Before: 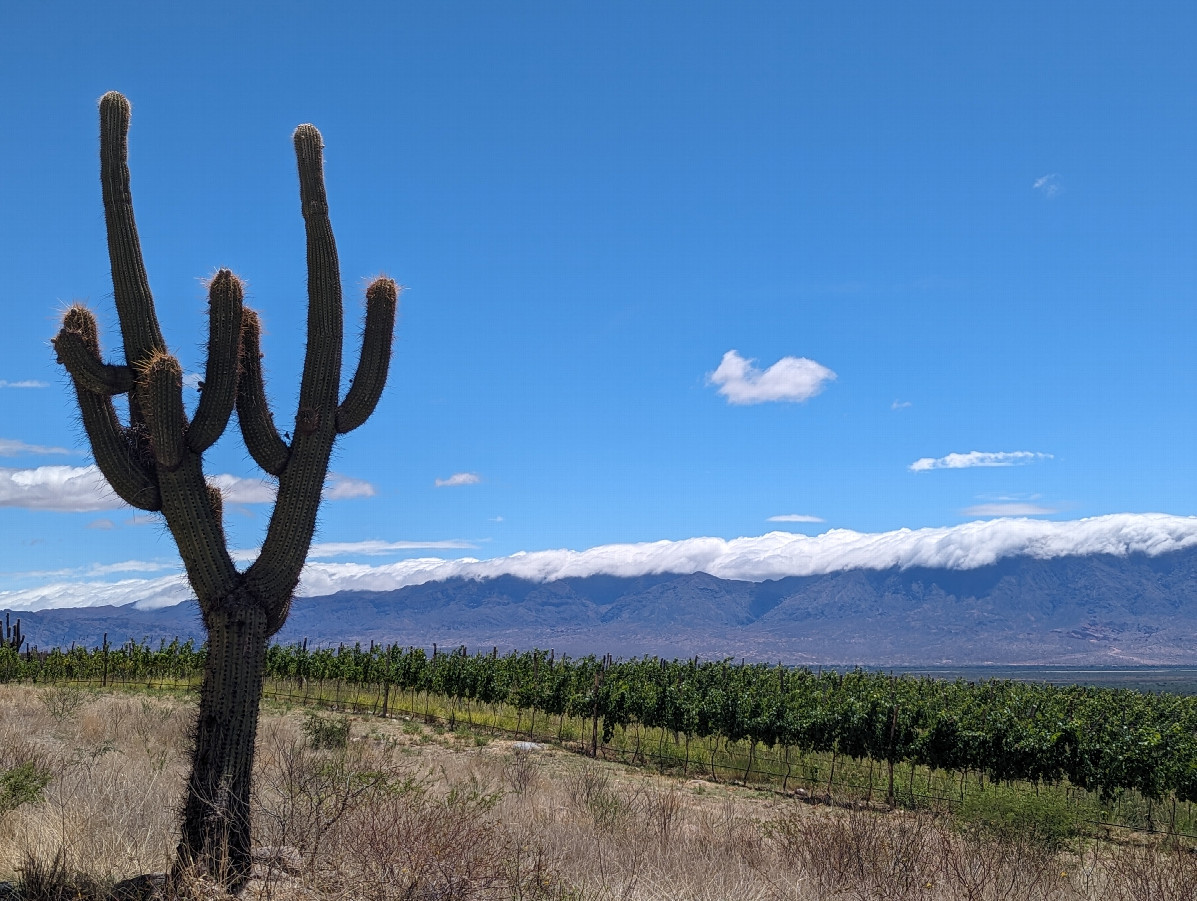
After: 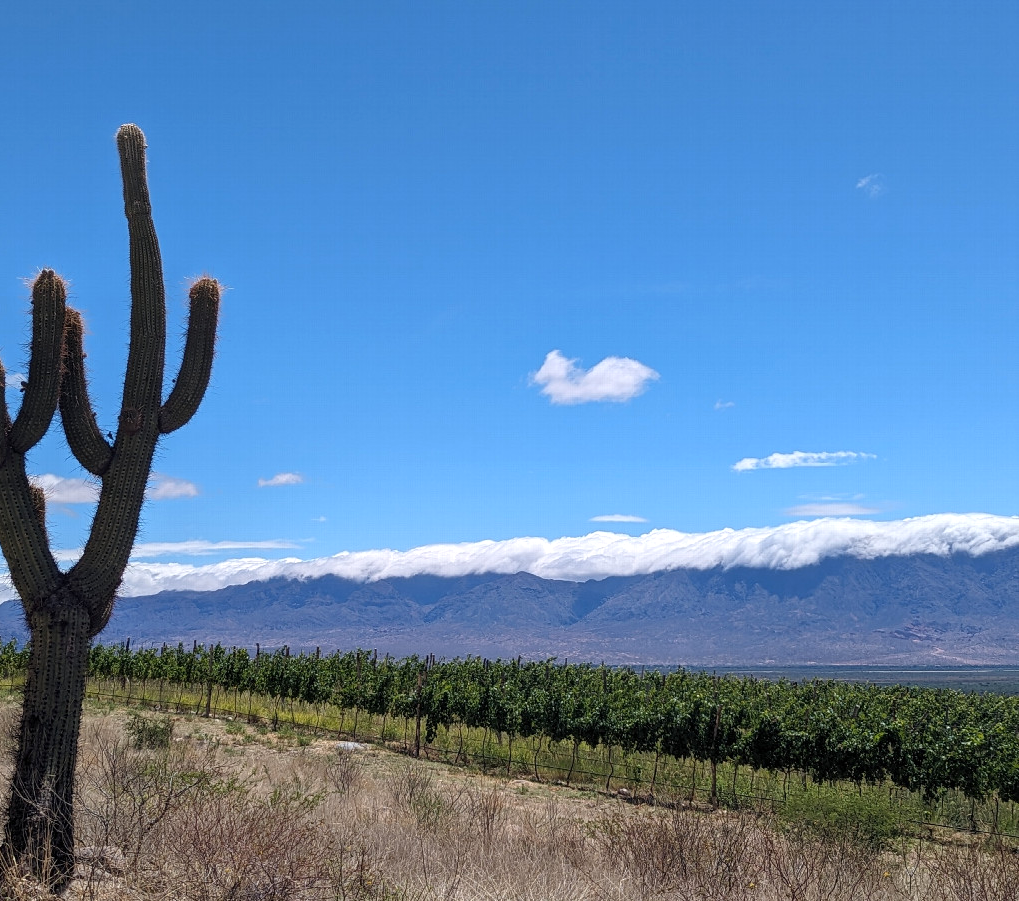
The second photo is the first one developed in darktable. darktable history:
exposure: exposure 0.153 EV, compensate exposure bias true, compensate highlight preservation false
crop and rotate: left 14.816%
